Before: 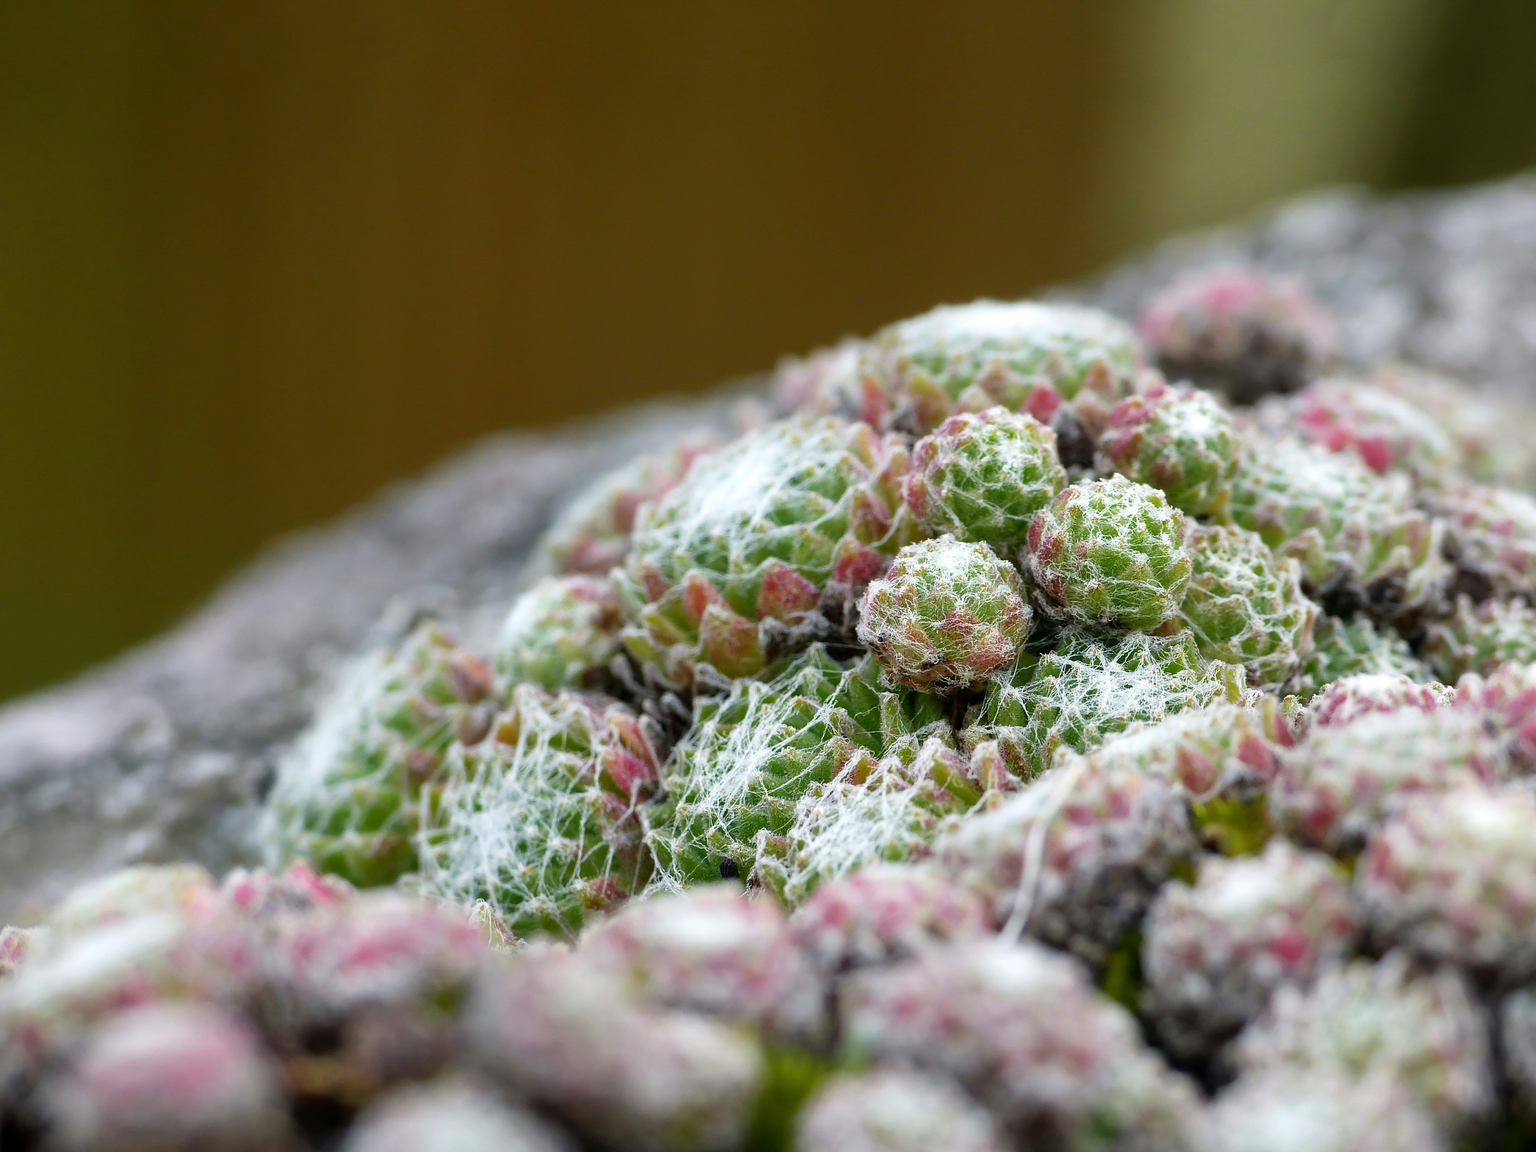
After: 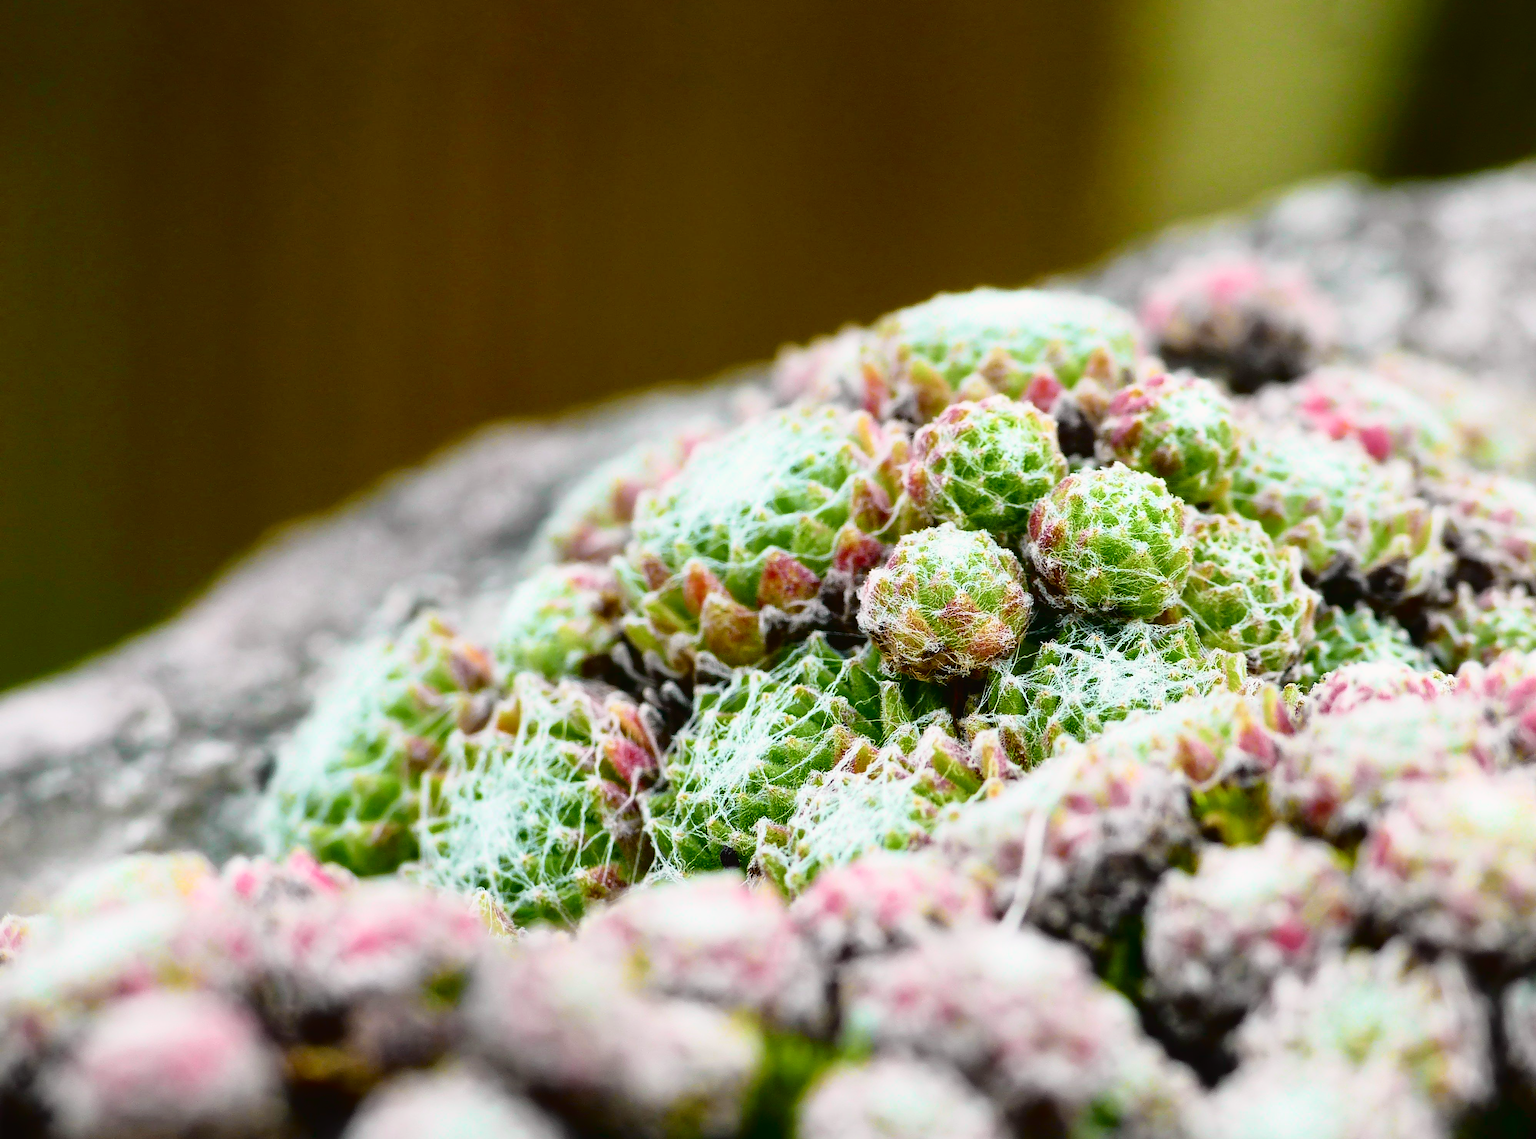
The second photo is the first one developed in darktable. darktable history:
tone curve: curves: ch0 [(0, 0.022) (0.177, 0.086) (0.392, 0.438) (0.704, 0.844) (0.858, 0.938) (1, 0.981)]; ch1 [(0, 0) (0.402, 0.36) (0.476, 0.456) (0.498, 0.501) (0.518, 0.521) (0.58, 0.598) (0.619, 0.65) (0.692, 0.737) (1, 1)]; ch2 [(0, 0) (0.415, 0.438) (0.483, 0.499) (0.503, 0.507) (0.526, 0.537) (0.563, 0.624) (0.626, 0.714) (0.699, 0.753) (0.997, 0.858)], color space Lab, independent channels
crop: top 1.049%, right 0.001%
